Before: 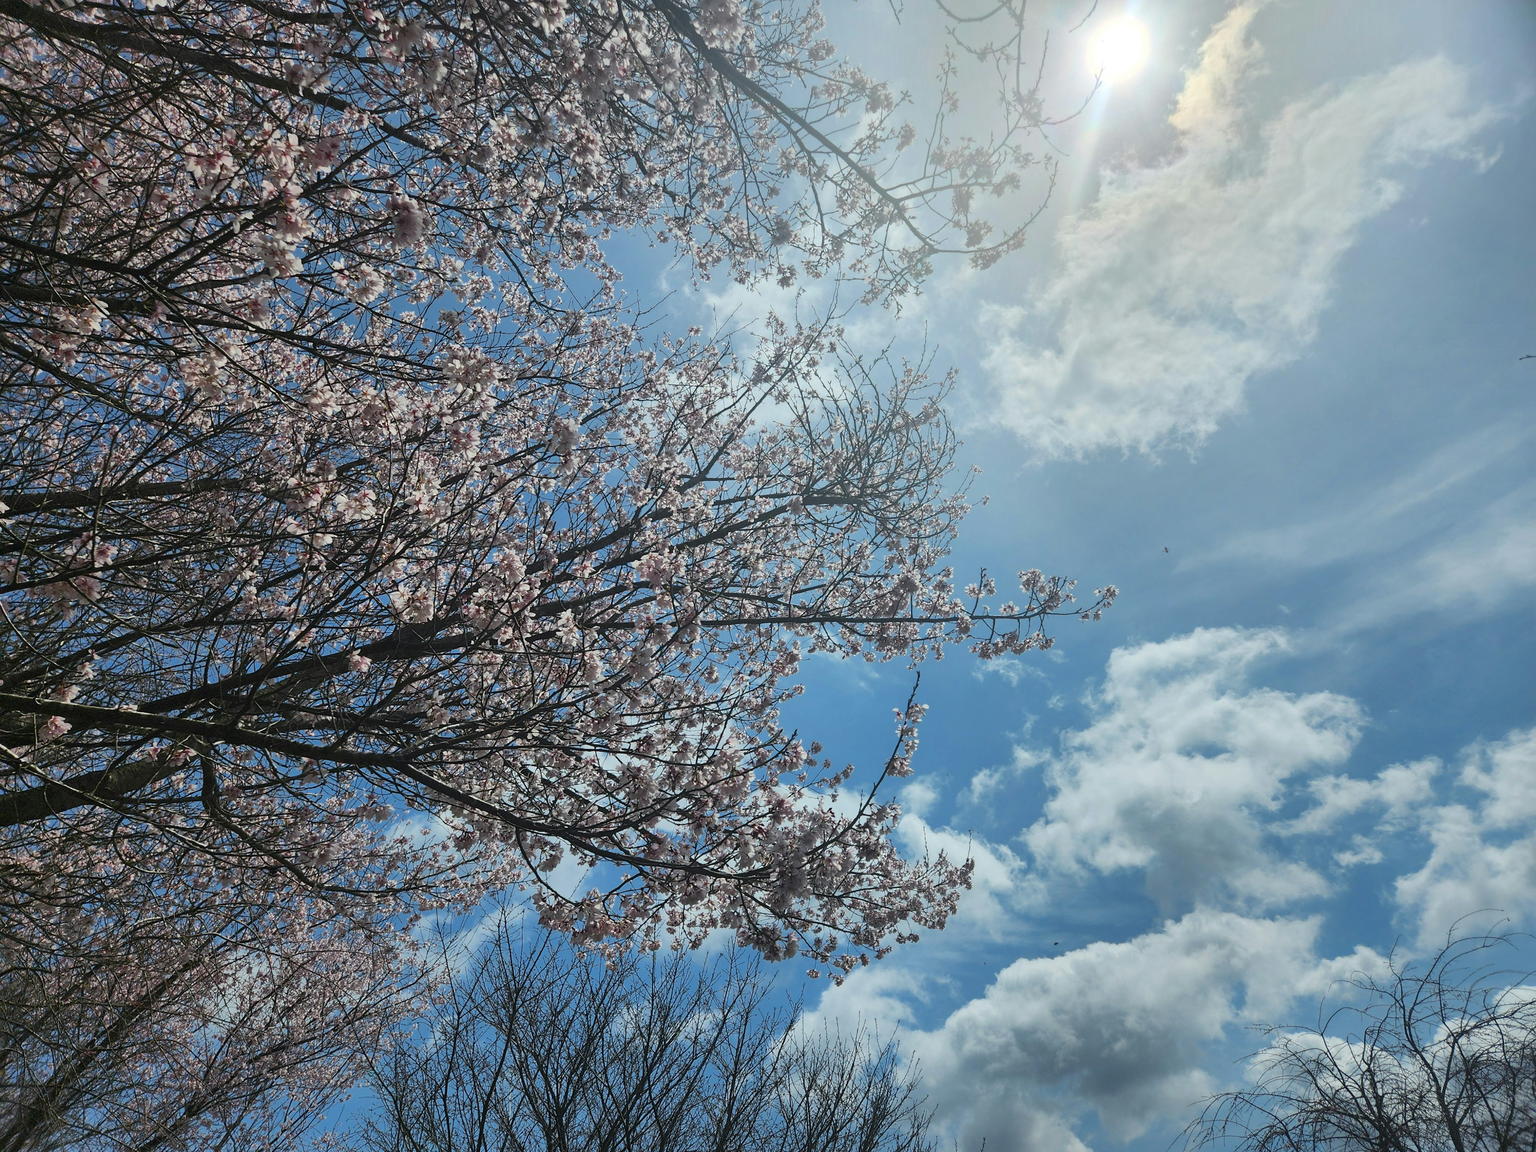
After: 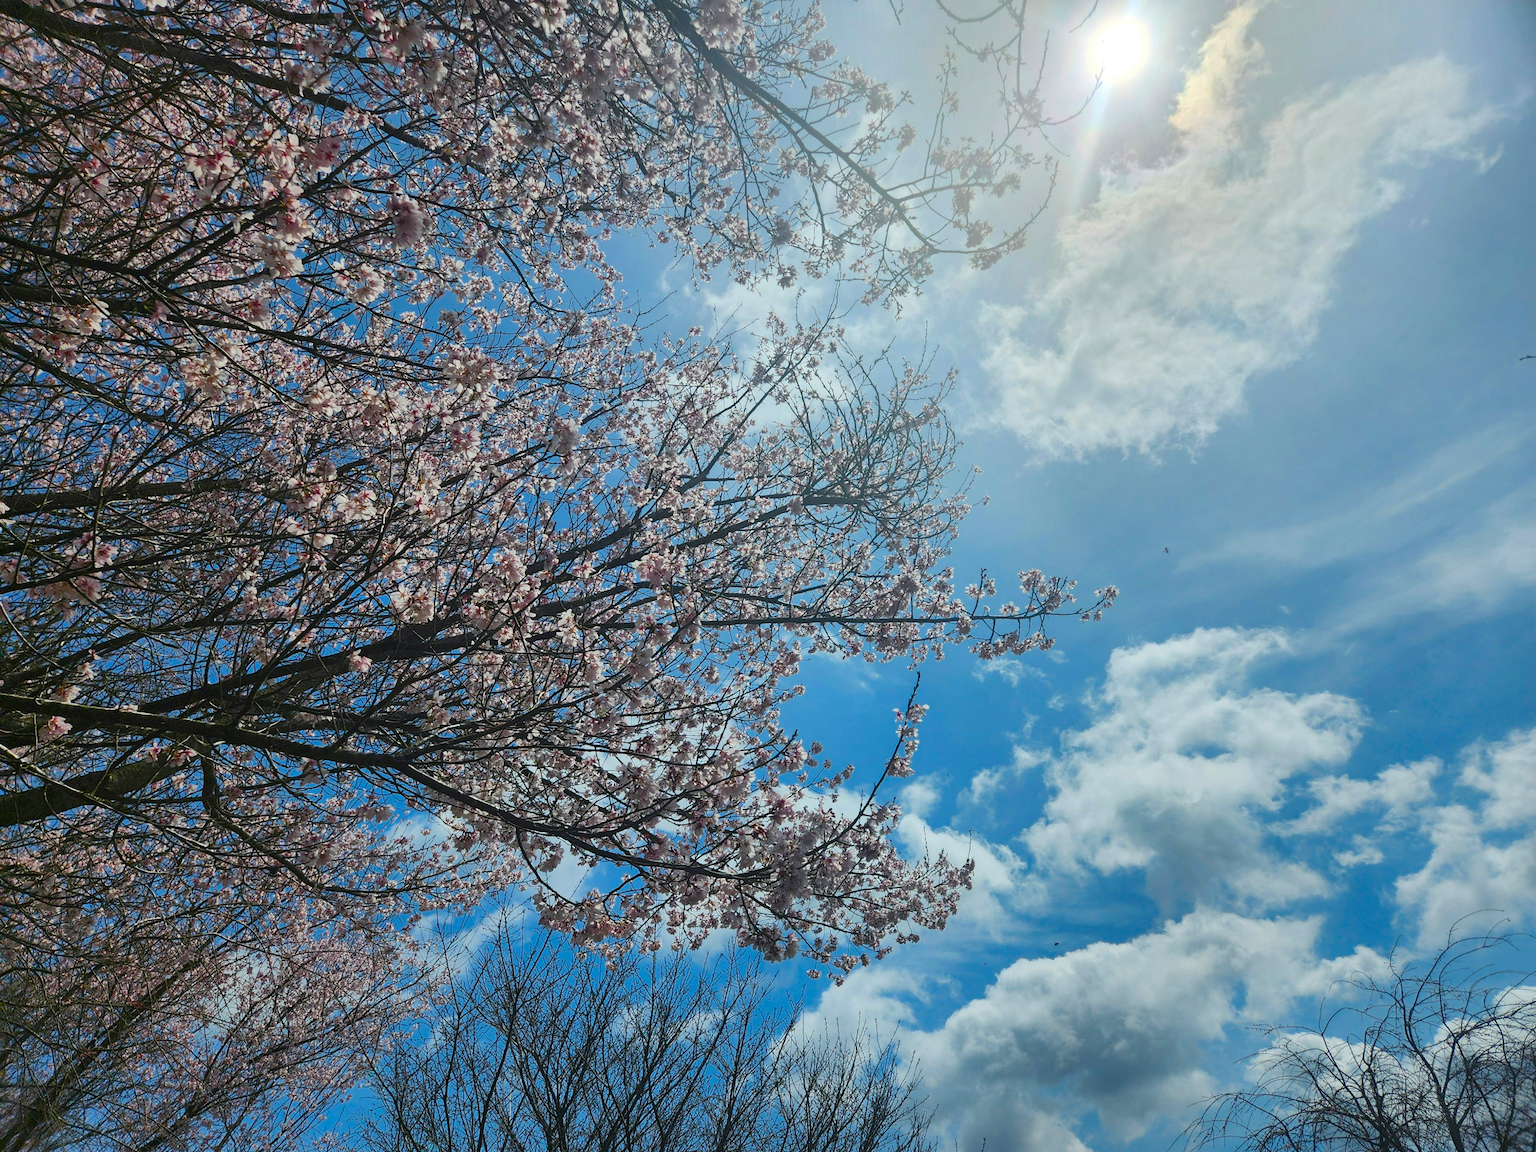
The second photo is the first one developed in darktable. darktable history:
exposure: compensate highlight preservation false
color balance rgb: perceptual saturation grading › global saturation 20%, perceptual saturation grading › highlights -14.33%, perceptual saturation grading › shadows 49.355%, global vibrance 20%
